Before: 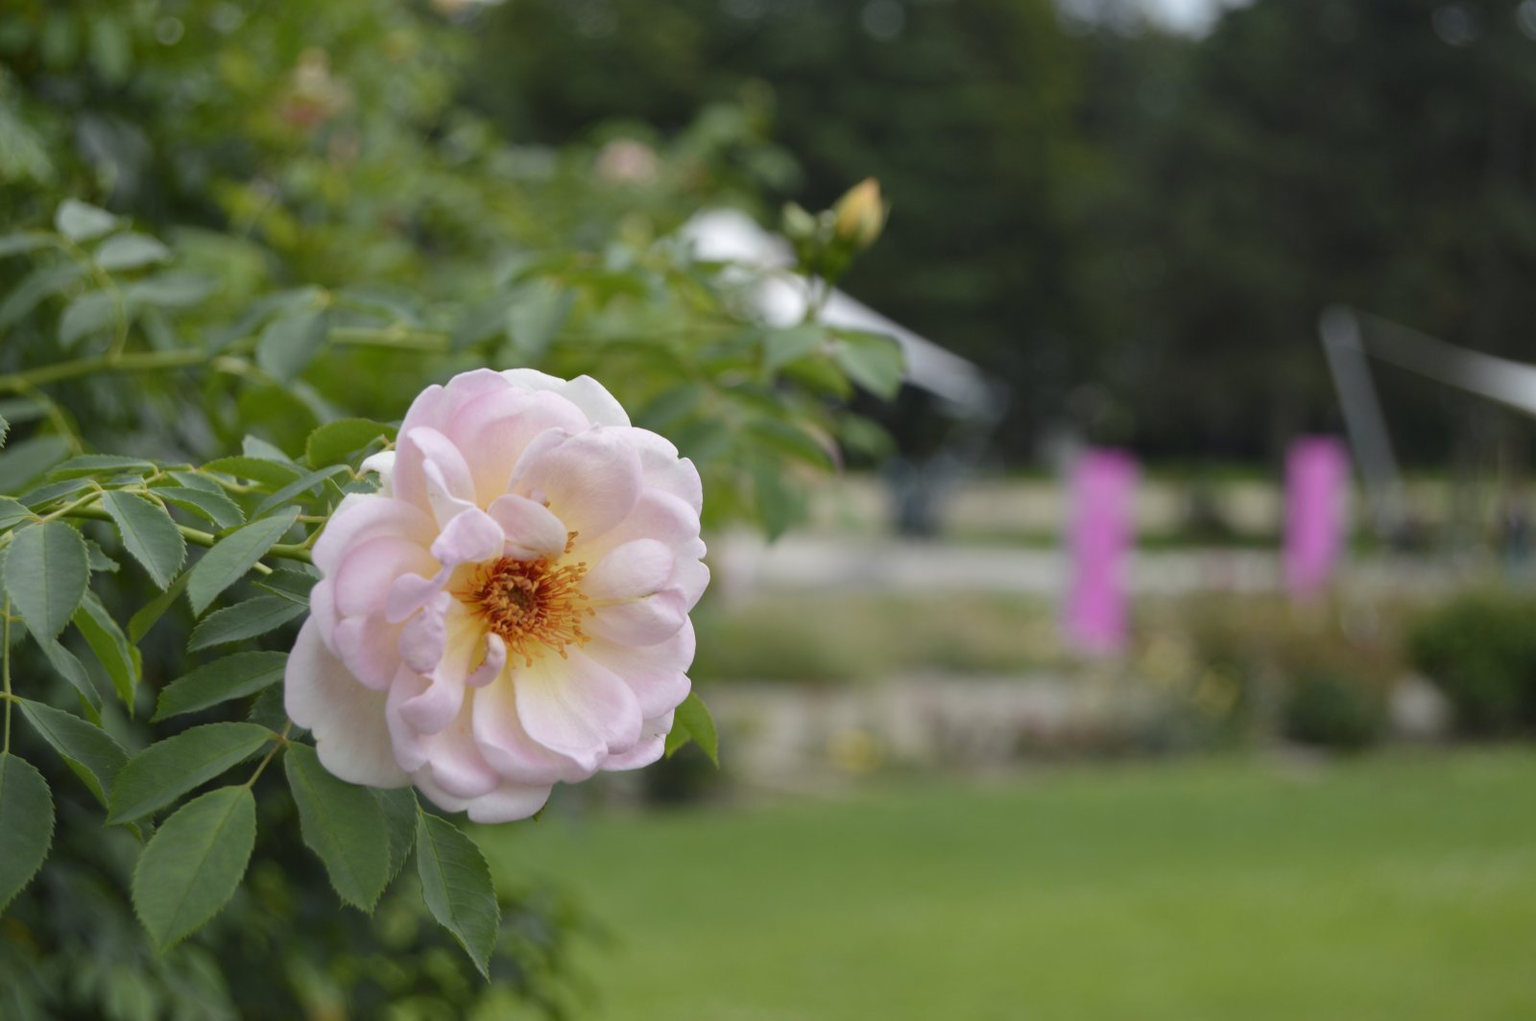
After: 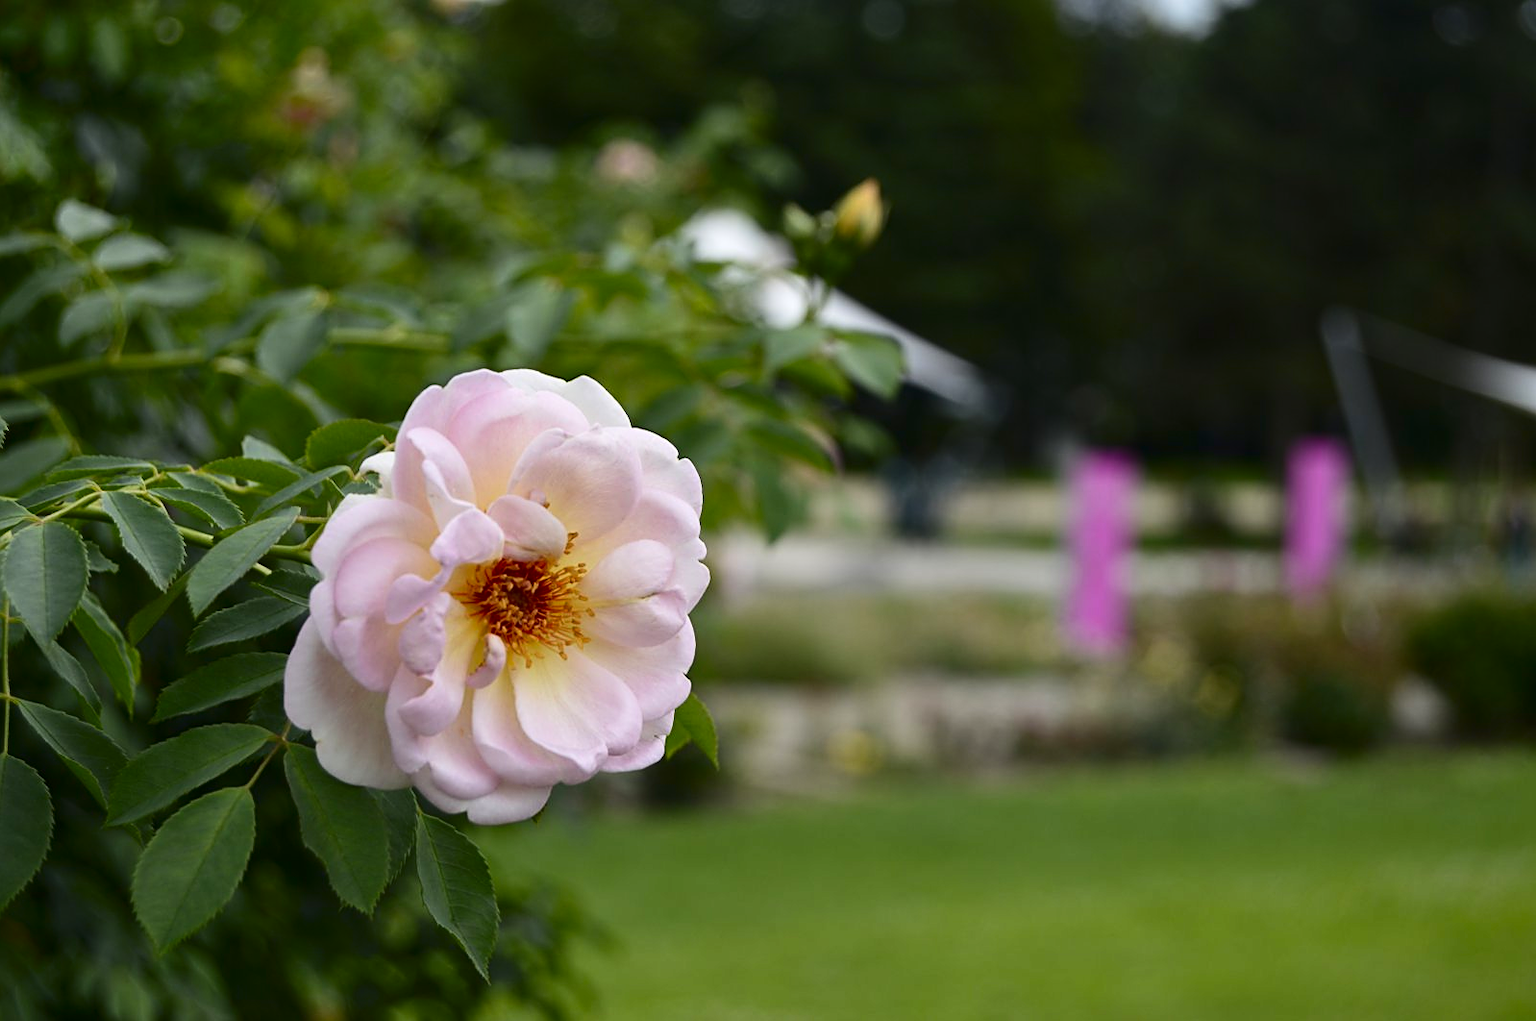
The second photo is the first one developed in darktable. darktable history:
sharpen: on, module defaults
contrast brightness saturation: contrast 0.21, brightness -0.107, saturation 0.212
crop and rotate: left 0.075%, bottom 0.011%
